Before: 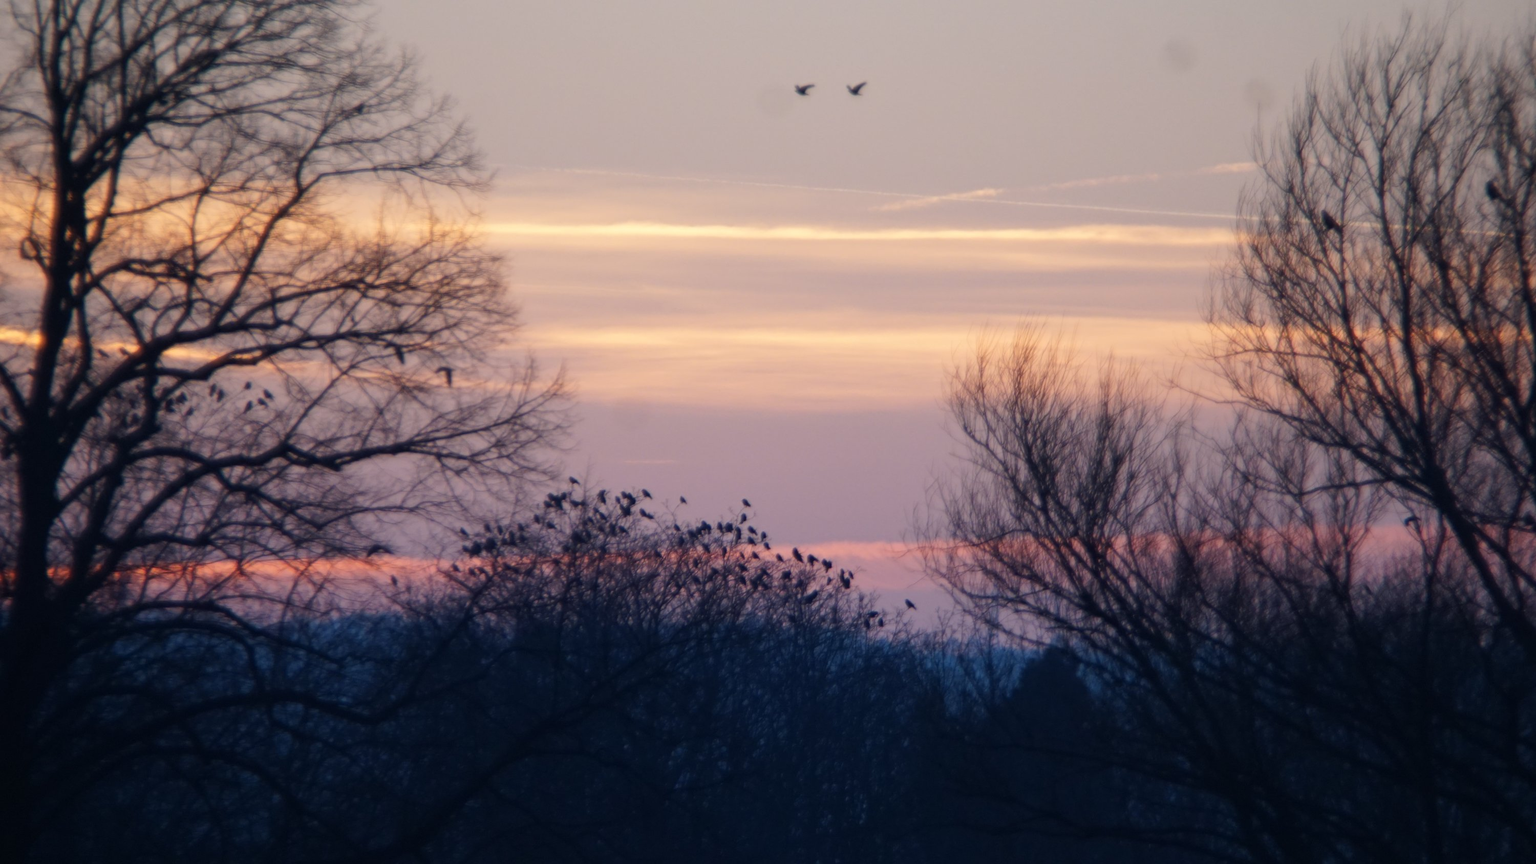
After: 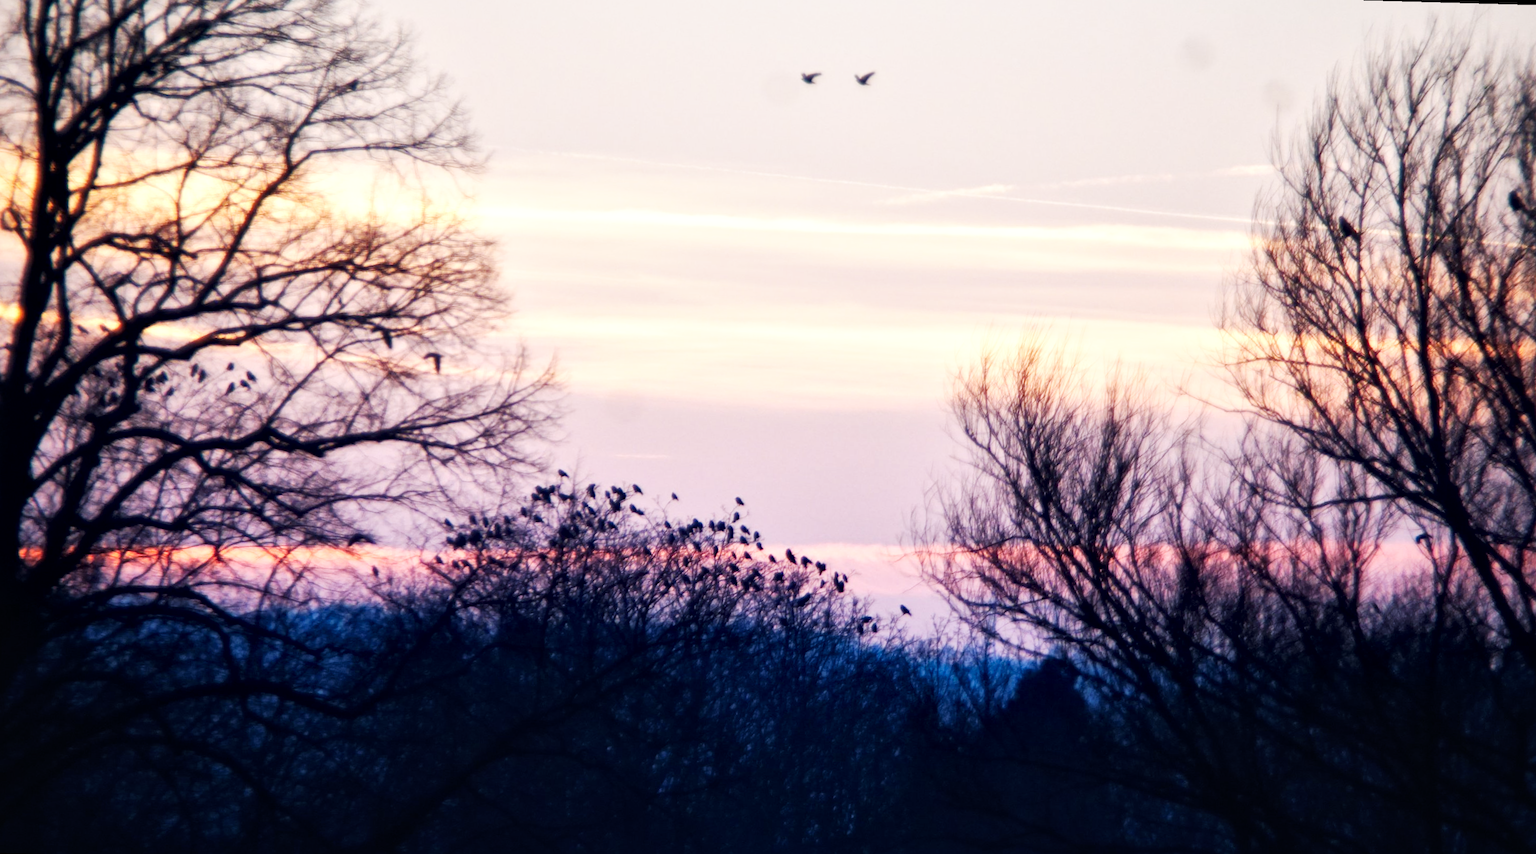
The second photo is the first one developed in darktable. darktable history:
rotate and perspective: rotation 1.57°, crop left 0.018, crop right 0.982, crop top 0.039, crop bottom 0.961
base curve: curves: ch0 [(0, 0) (0.007, 0.004) (0.027, 0.03) (0.046, 0.07) (0.207, 0.54) (0.442, 0.872) (0.673, 0.972) (1, 1)], preserve colors none
crop and rotate: left 0.614%, top 0.179%, bottom 0.309%
local contrast: mode bilateral grid, contrast 25, coarseness 60, detail 151%, midtone range 0.2
